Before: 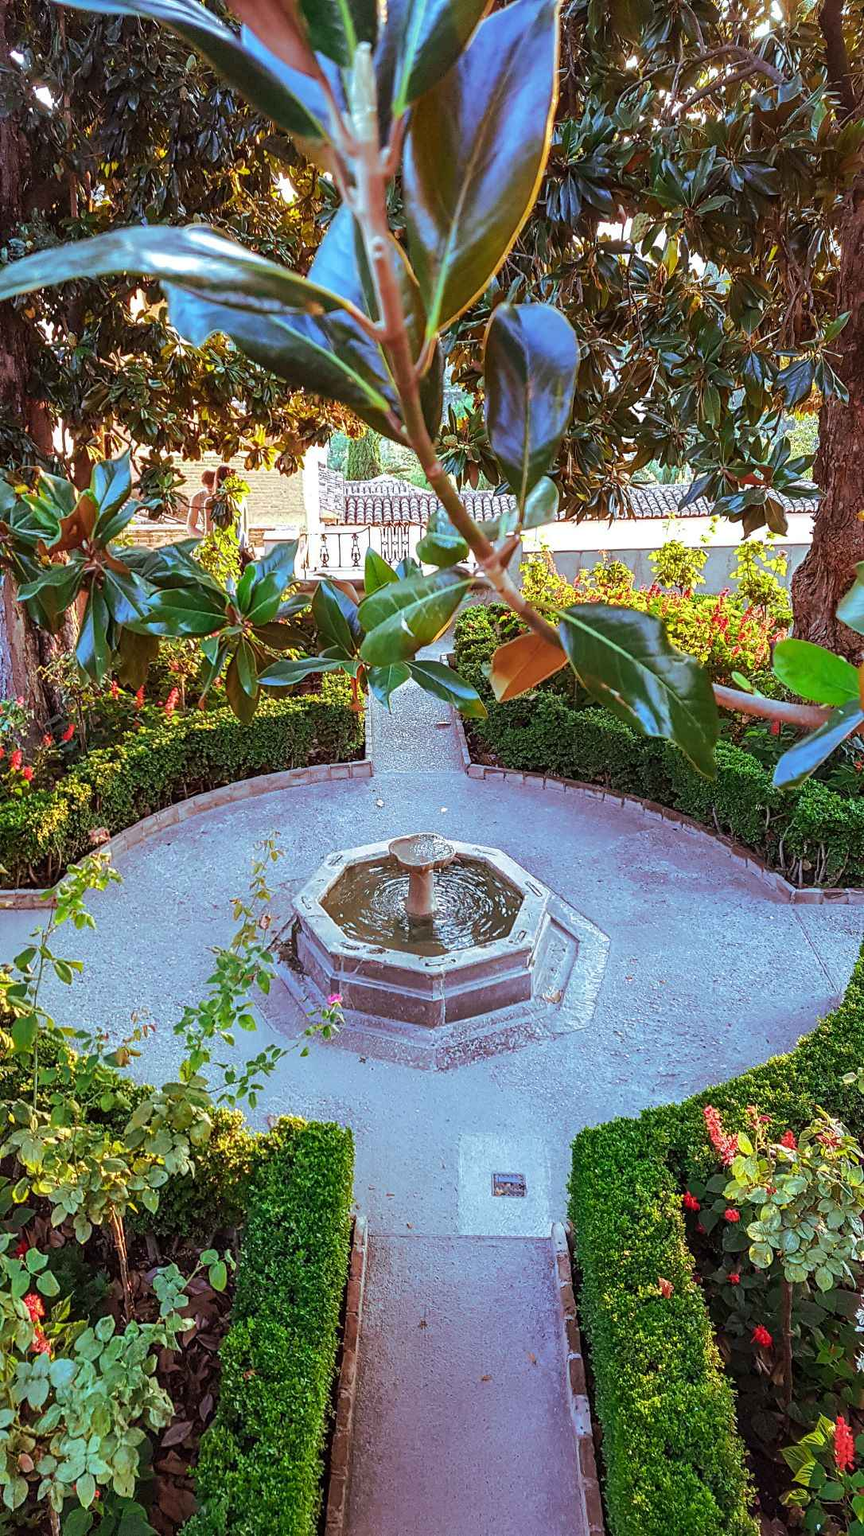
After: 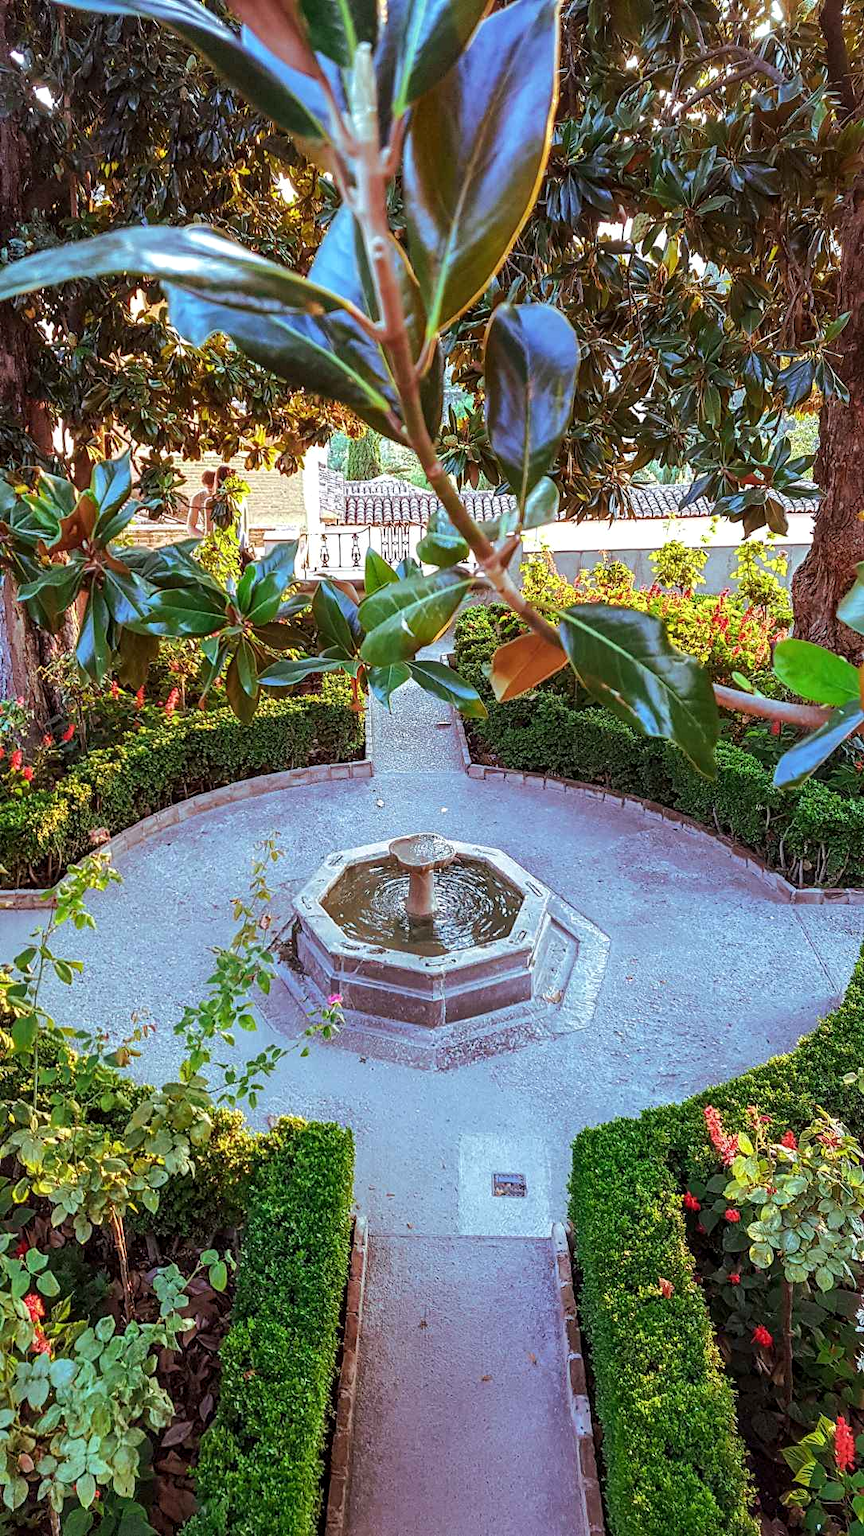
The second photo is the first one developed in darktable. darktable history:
shadows and highlights: radius 335.81, shadows 64.94, highlights 5.05, compress 87.57%, soften with gaussian
local contrast: highlights 104%, shadows 100%, detail 119%, midtone range 0.2
